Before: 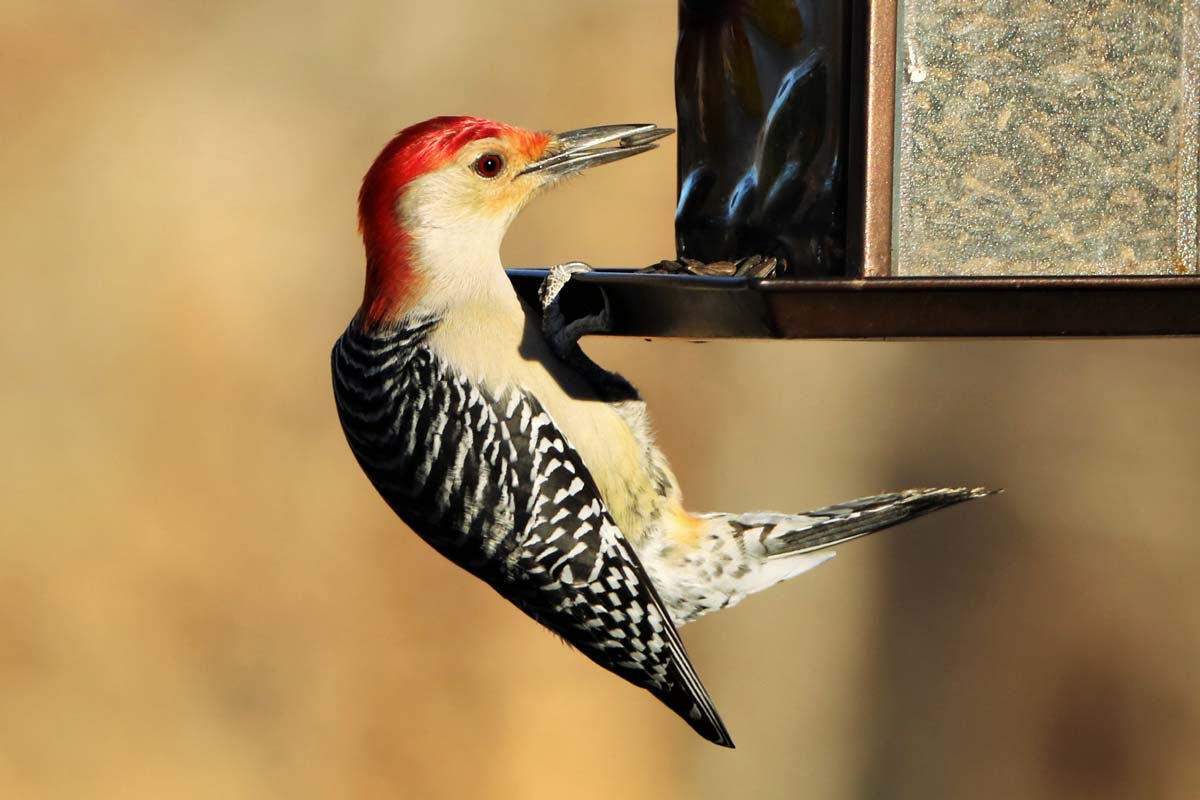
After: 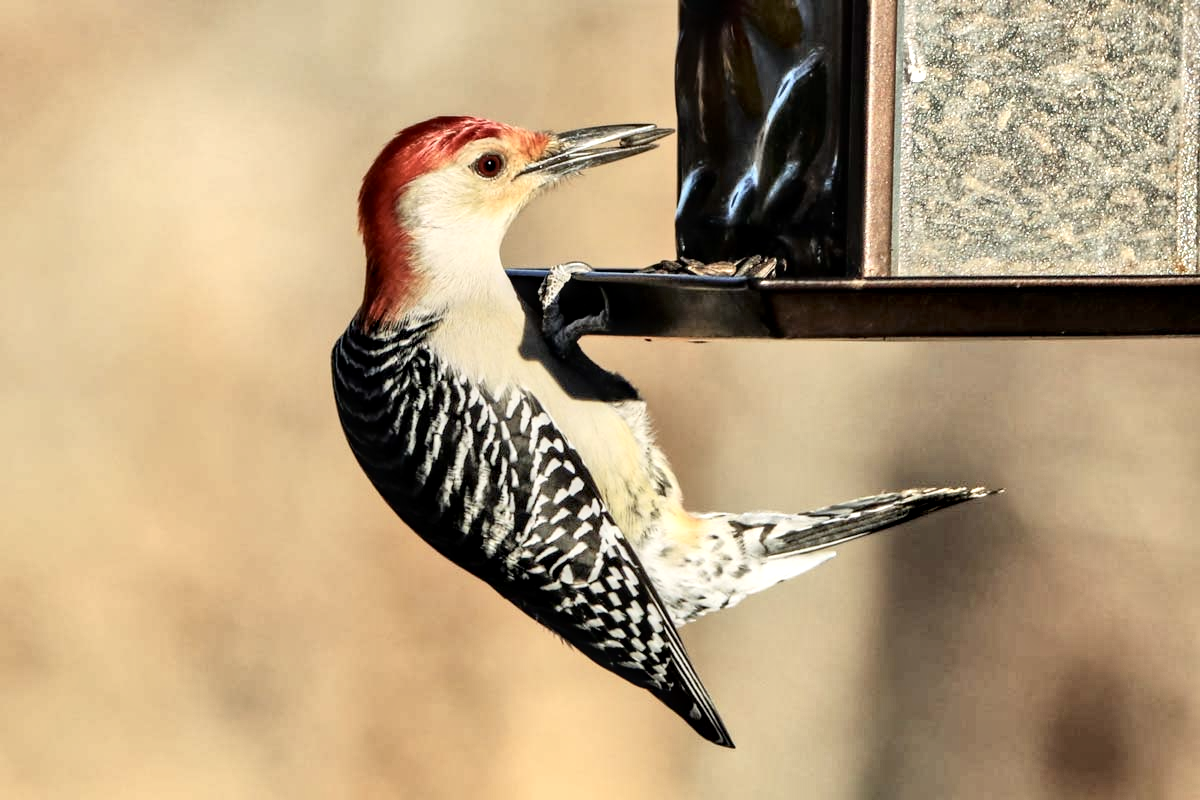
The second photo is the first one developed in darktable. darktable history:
contrast brightness saturation: contrast 0.25, saturation -0.31
tone equalizer: -7 EV 0.15 EV, -6 EV 0.6 EV, -5 EV 1.15 EV, -4 EV 1.33 EV, -3 EV 1.15 EV, -2 EV 0.6 EV, -1 EV 0.15 EV, mask exposure compensation -0.5 EV
local contrast: detail 144%
